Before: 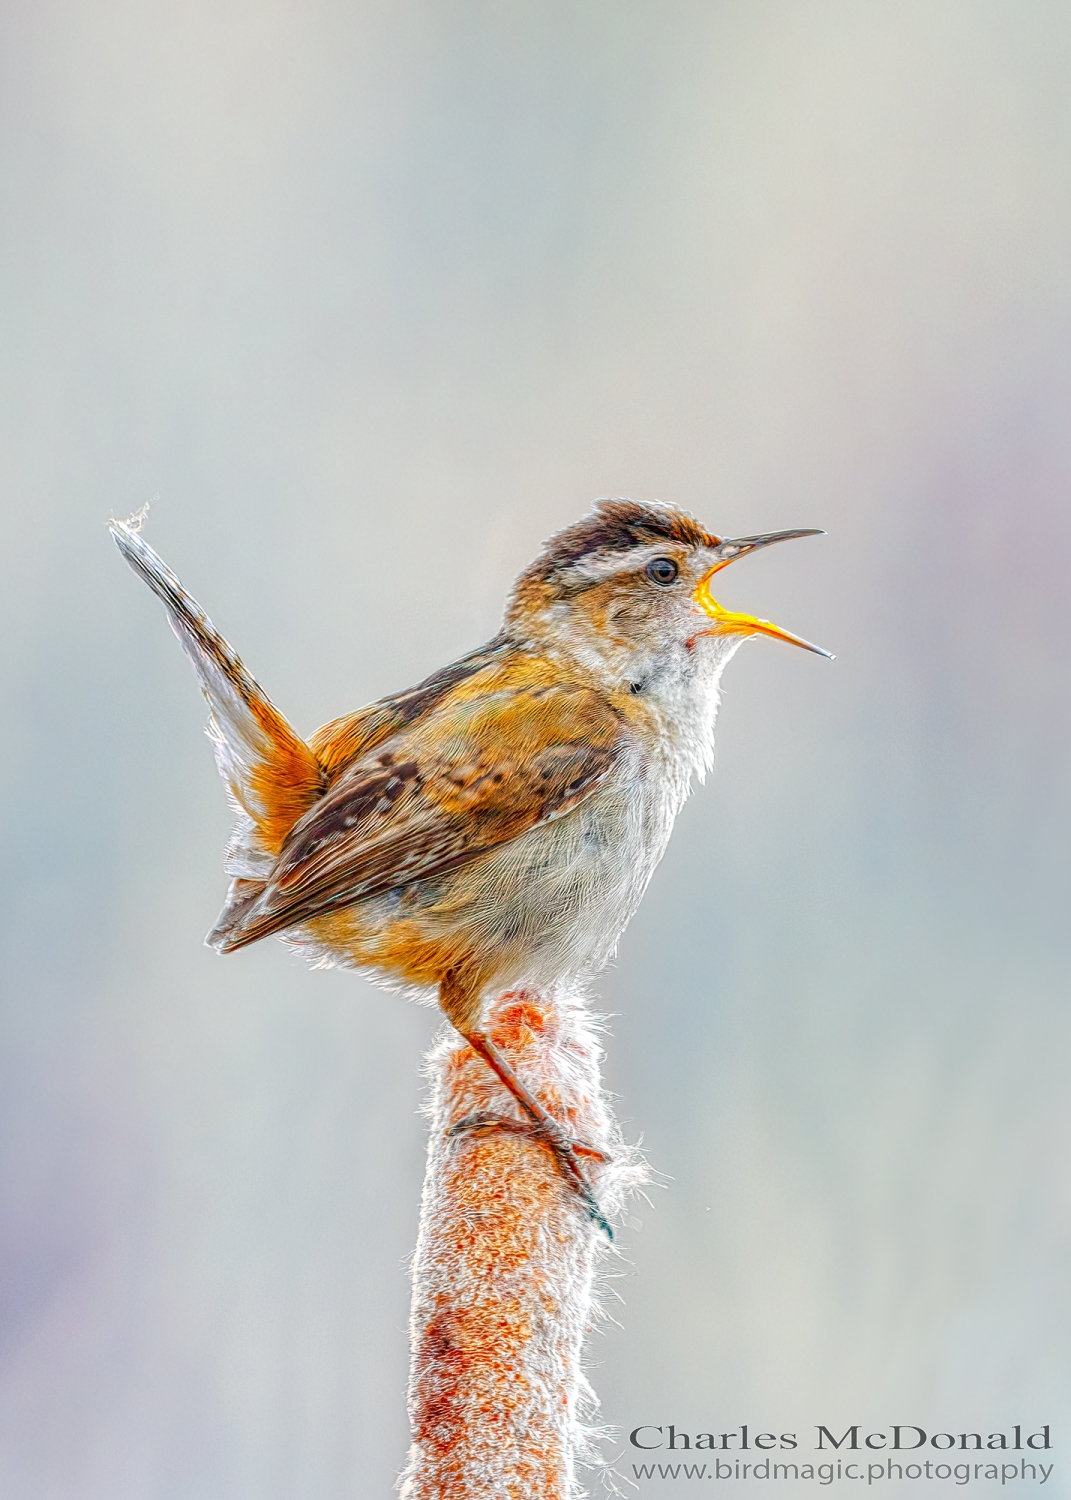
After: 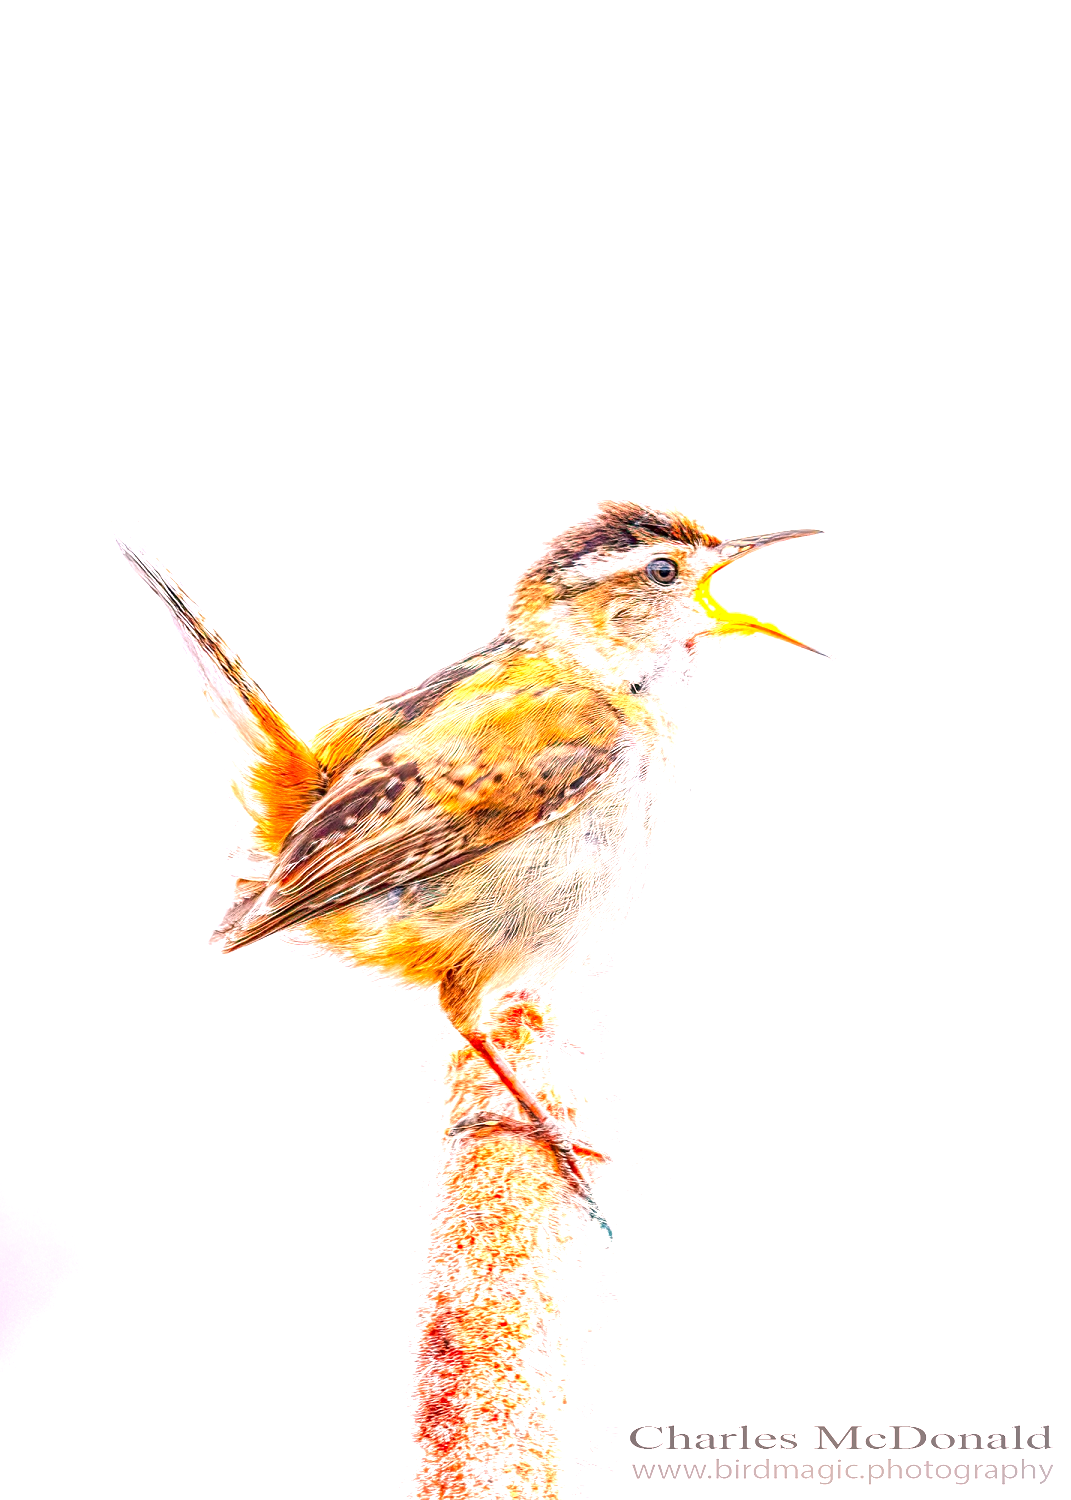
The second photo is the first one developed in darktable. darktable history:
color correction: highlights a* 14.52, highlights b* 4.84
exposure: black level correction 0.001, exposure 1.398 EV, compensate exposure bias true, compensate highlight preservation false
